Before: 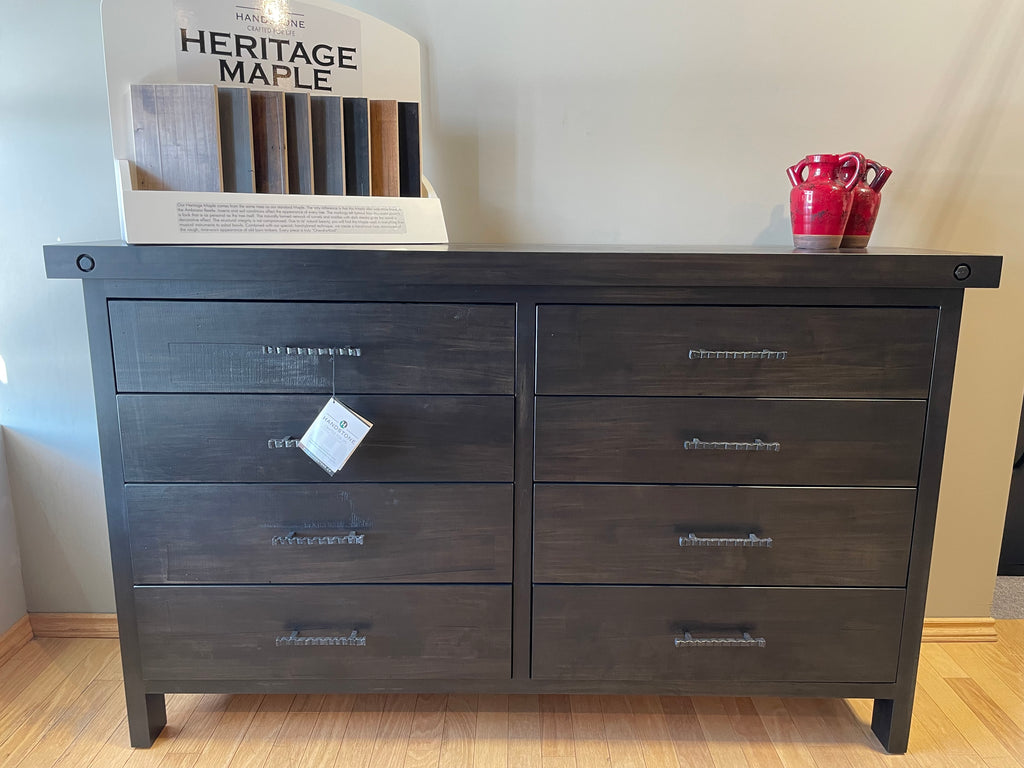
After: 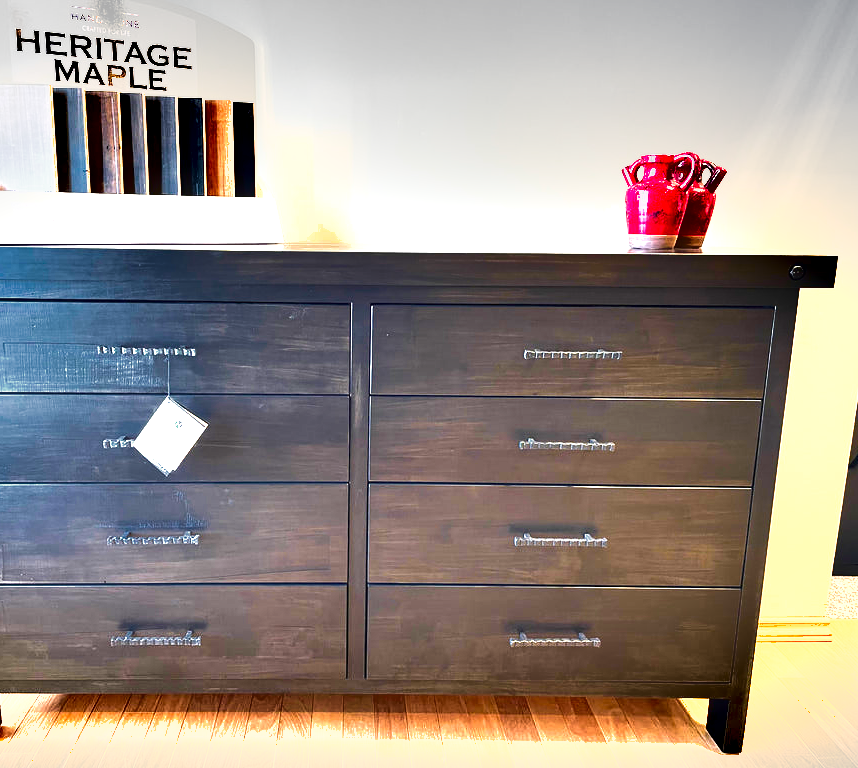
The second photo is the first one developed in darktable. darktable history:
shadows and highlights: radius 132.36, soften with gaussian
velvia: on, module defaults
crop: left 16.121%
exposure: exposure 2.001 EV, compensate exposure bias true, compensate highlight preservation false
color zones: curves: ch0 [(0, 0.499) (0.143, 0.5) (0.286, 0.5) (0.429, 0.476) (0.571, 0.284) (0.714, 0.243) (0.857, 0.449) (1, 0.499)]; ch1 [(0, 0.532) (0.143, 0.645) (0.286, 0.696) (0.429, 0.211) (0.571, 0.504) (0.714, 0.493) (0.857, 0.495) (1, 0.532)]; ch2 [(0, 0.5) (0.143, 0.5) (0.286, 0.427) (0.429, 0.324) (0.571, 0.5) (0.714, 0.5) (0.857, 0.5) (1, 0.5)]
